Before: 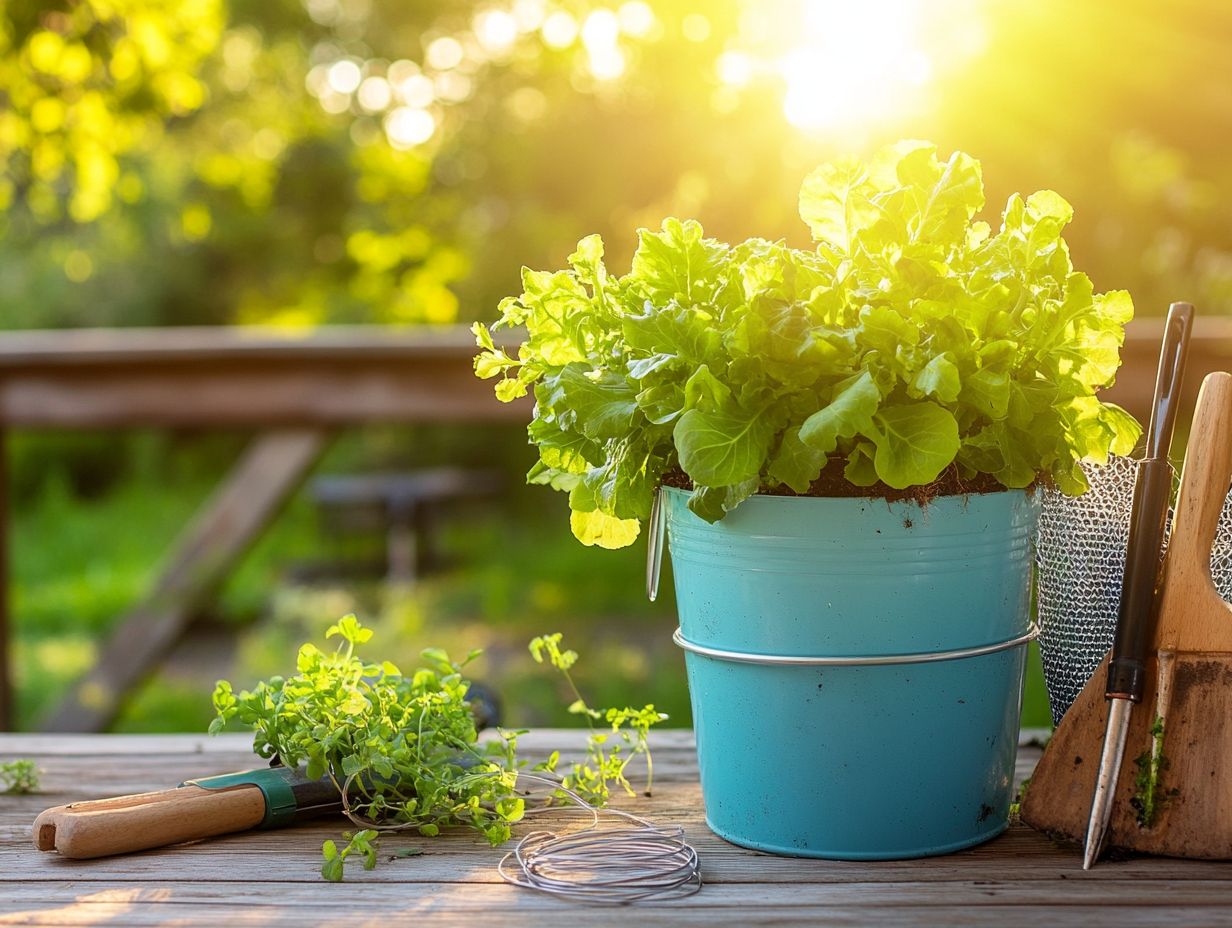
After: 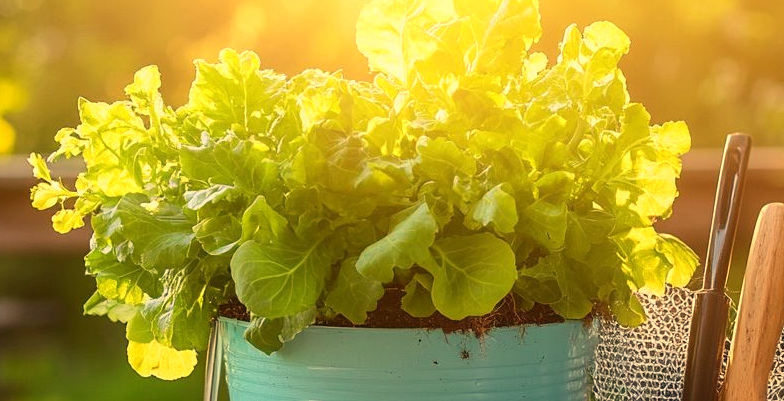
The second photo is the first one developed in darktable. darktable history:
crop: left 36.005%, top 18.293%, right 0.31%, bottom 38.444%
white balance: red 1.123, blue 0.83
